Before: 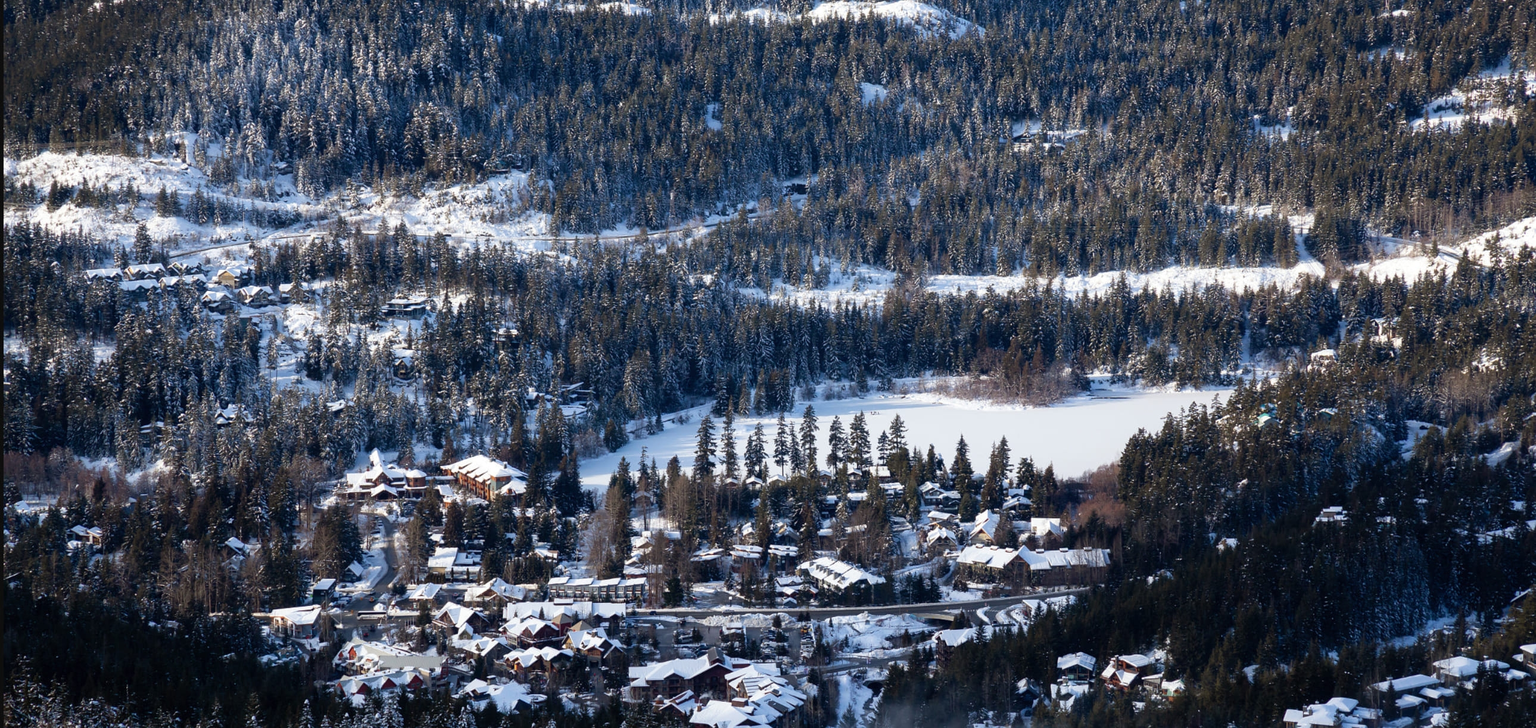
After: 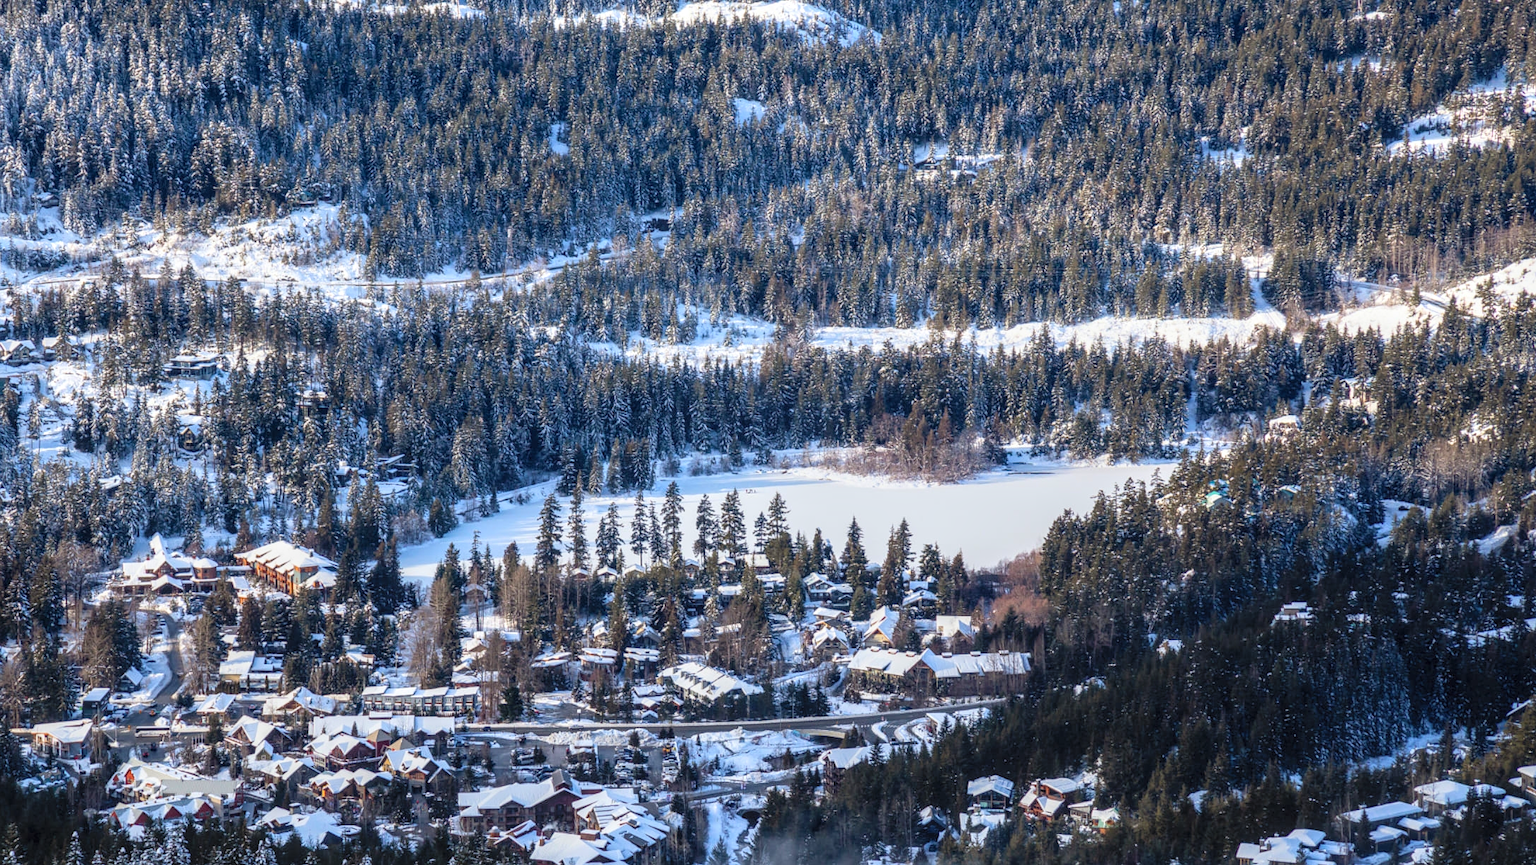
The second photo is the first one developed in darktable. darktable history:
contrast brightness saturation: contrast 0.144, brightness 0.226
local contrast: highlights 1%, shadows 4%, detail 133%
crop: left 15.883%
color balance rgb: perceptual saturation grading › global saturation 25.075%, global vibrance 14.188%
